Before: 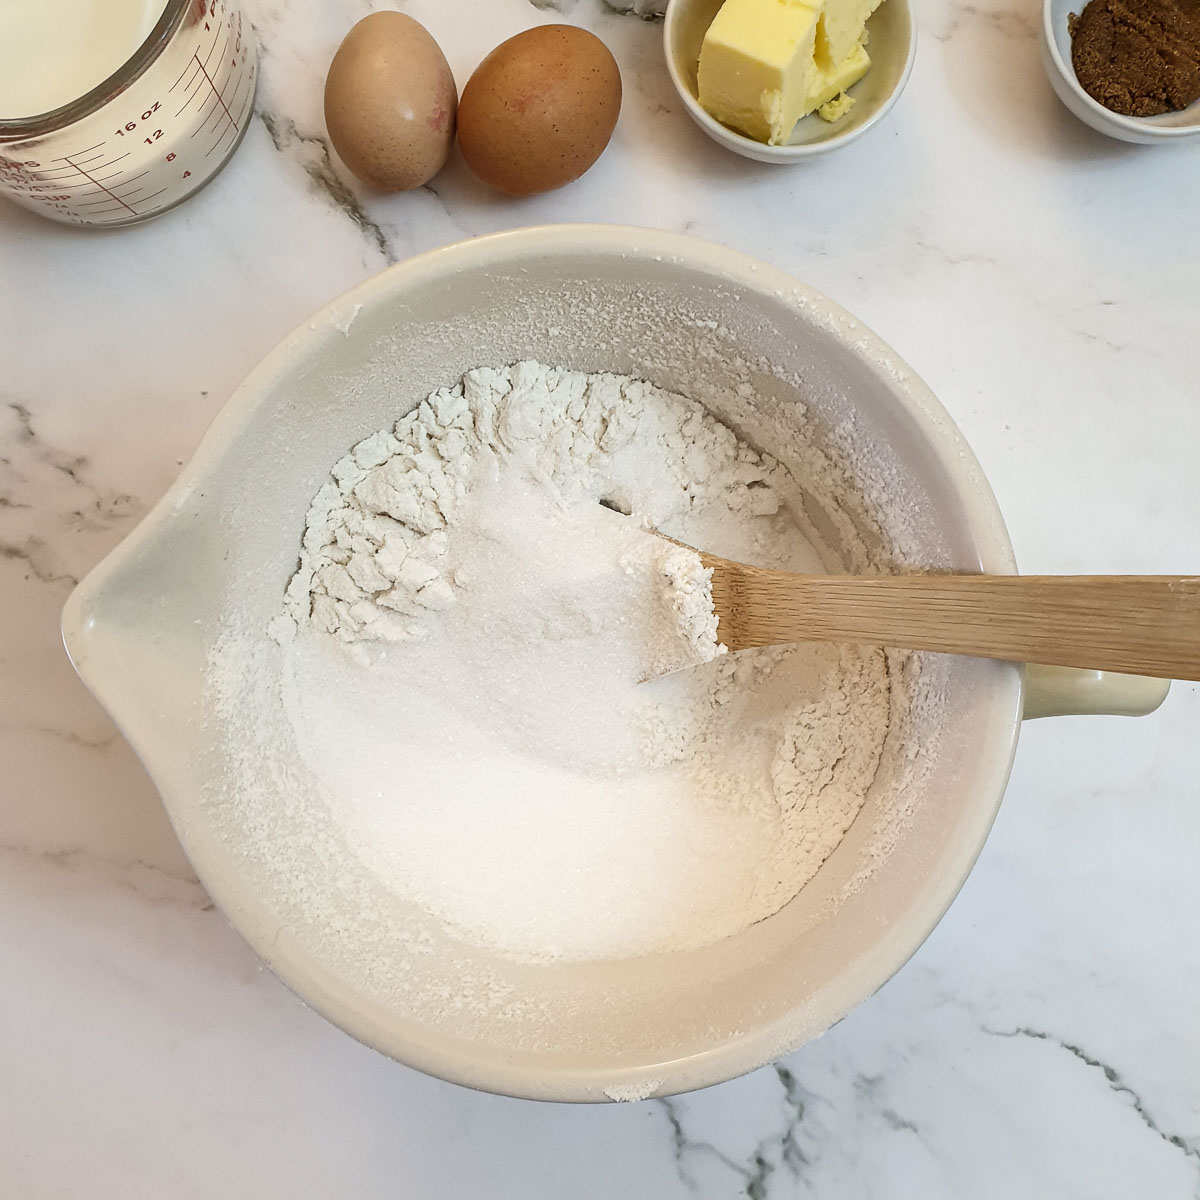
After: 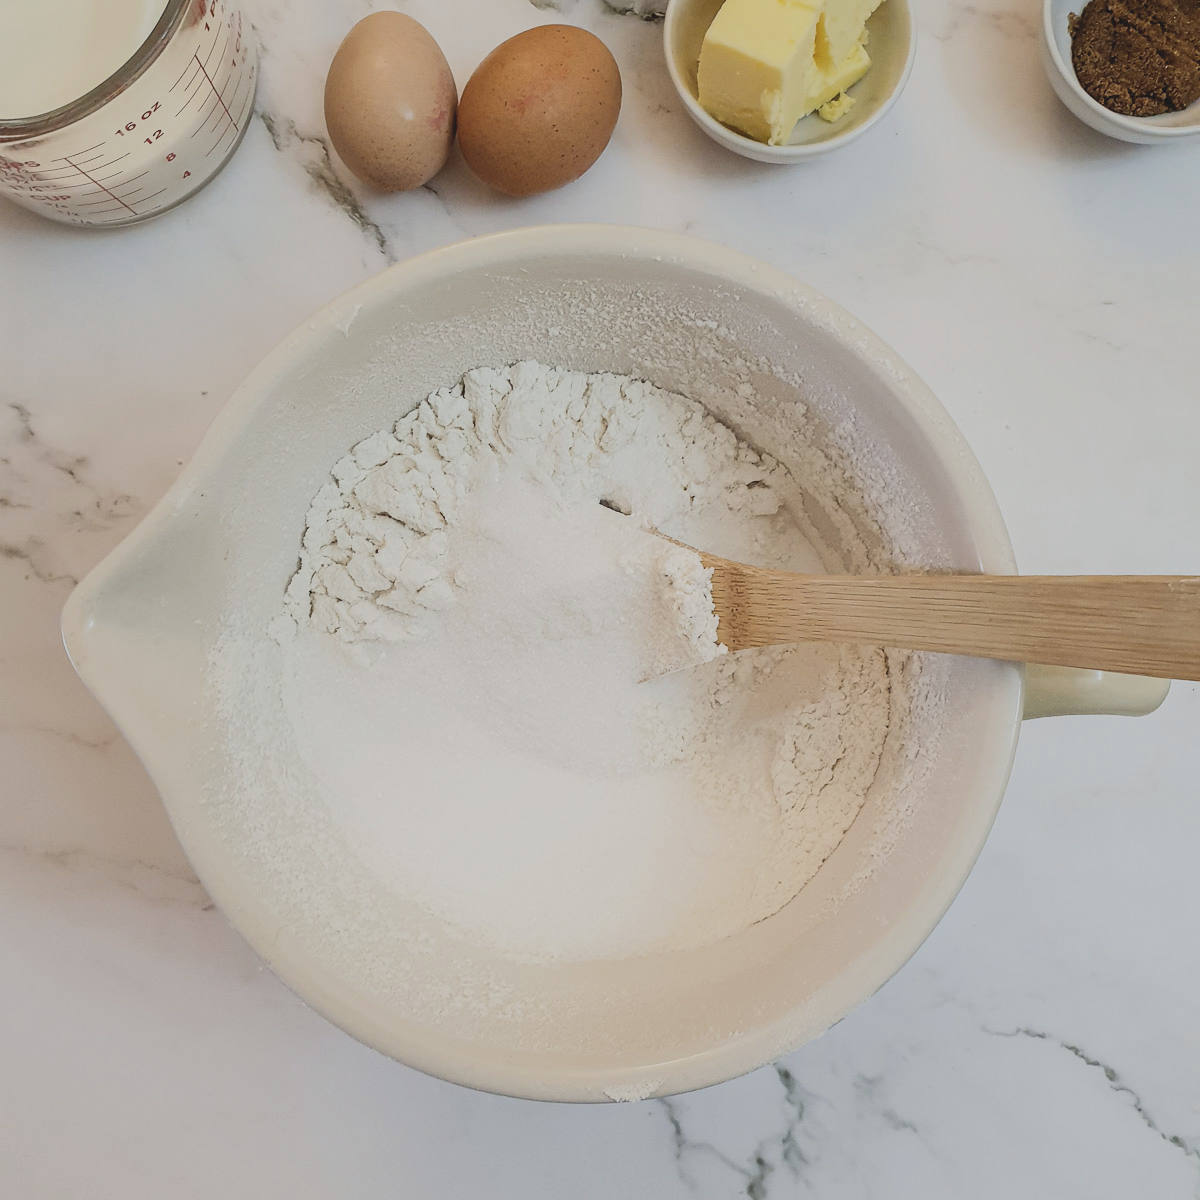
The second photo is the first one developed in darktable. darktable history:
filmic rgb: black relative exposure -7.65 EV, white relative exposure 4.56 EV, threshold 2.95 EV, hardness 3.61, contrast 1.052, enable highlight reconstruction true
contrast brightness saturation: contrast -0.145, brightness 0.045, saturation -0.135
